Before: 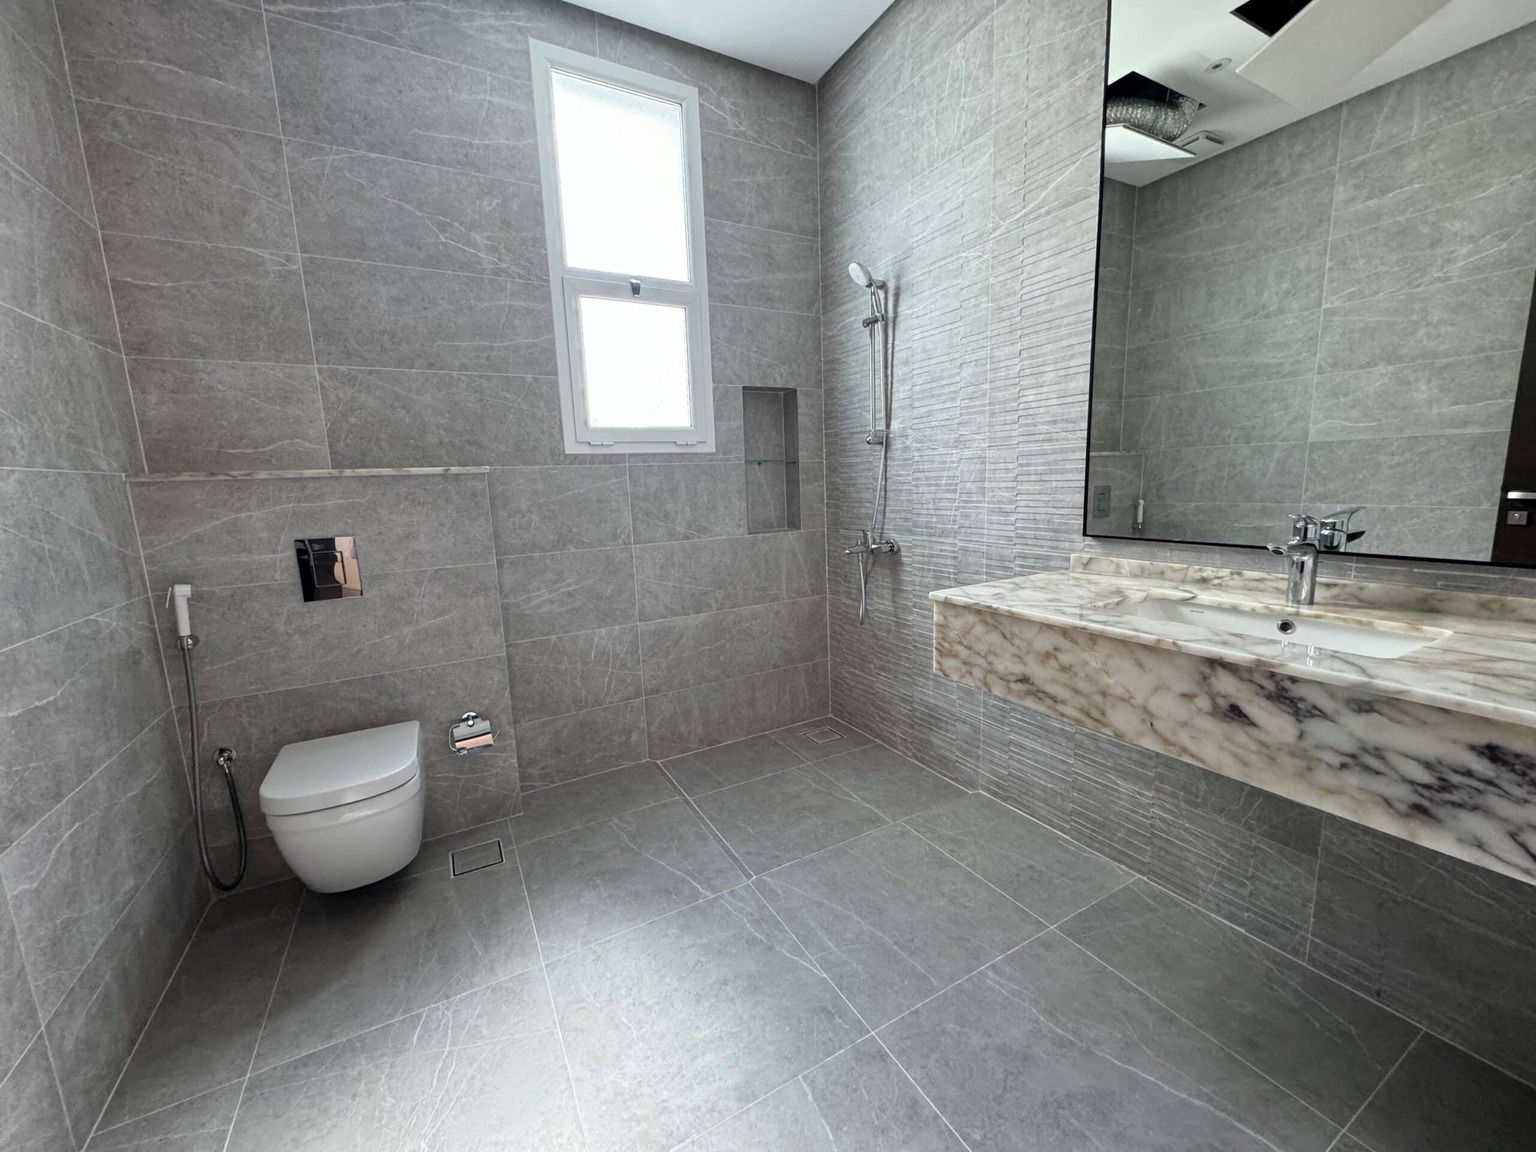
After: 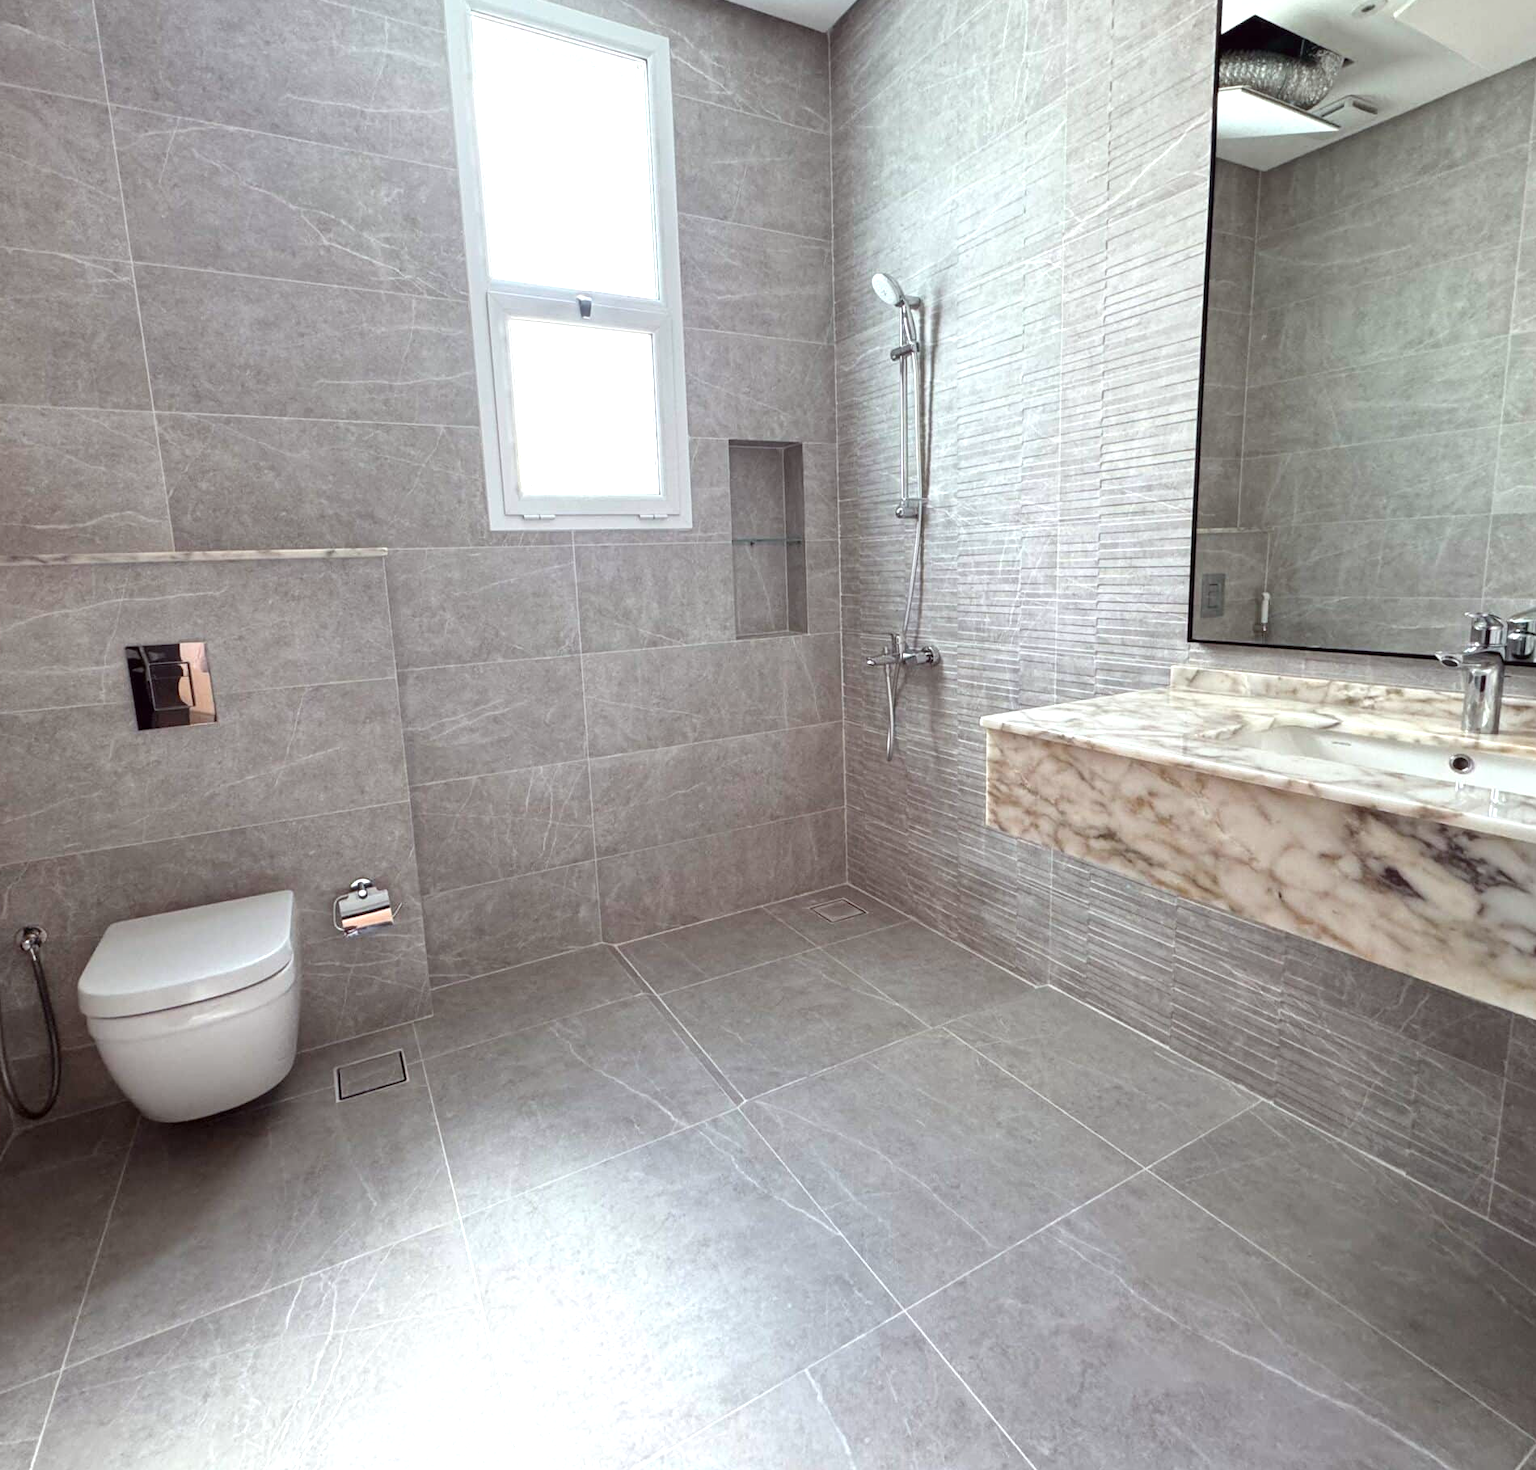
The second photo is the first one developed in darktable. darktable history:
color balance: mode lift, gamma, gain (sRGB), lift [1, 1.049, 1, 1]
exposure: exposure 0.507 EV, compensate highlight preservation false
crop and rotate: left 13.15%, top 5.251%, right 12.609%
